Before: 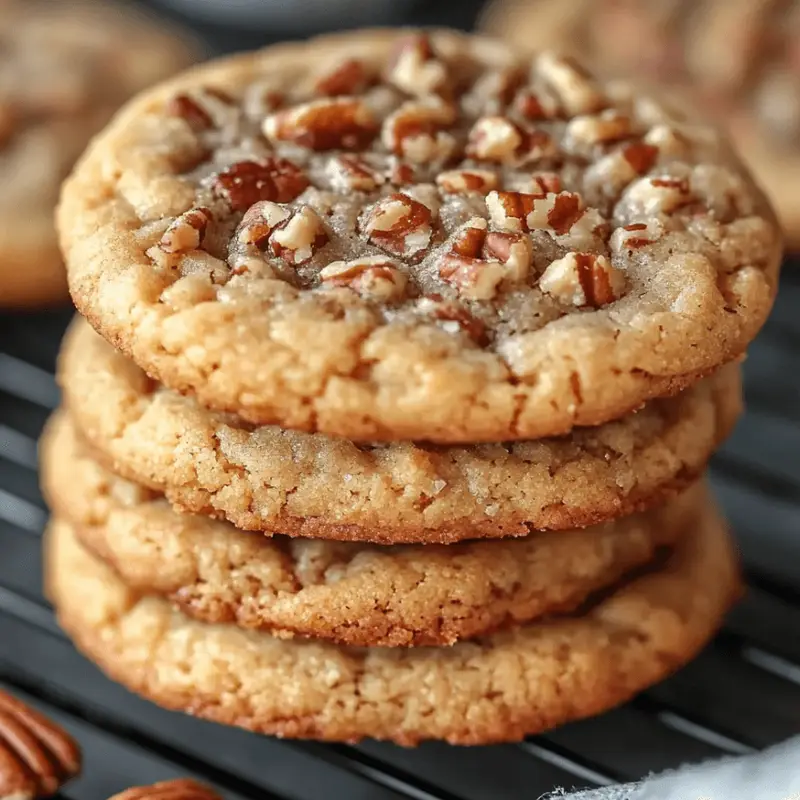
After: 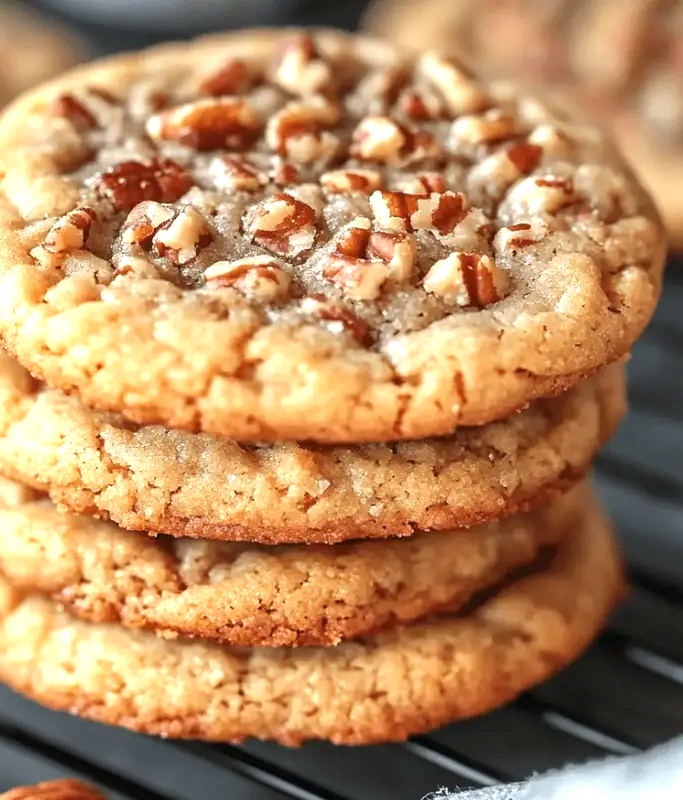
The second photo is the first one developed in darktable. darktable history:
tone equalizer: on, module defaults
crop and rotate: left 14.584%
exposure: exposure 0.661 EV, compensate highlight preservation false
